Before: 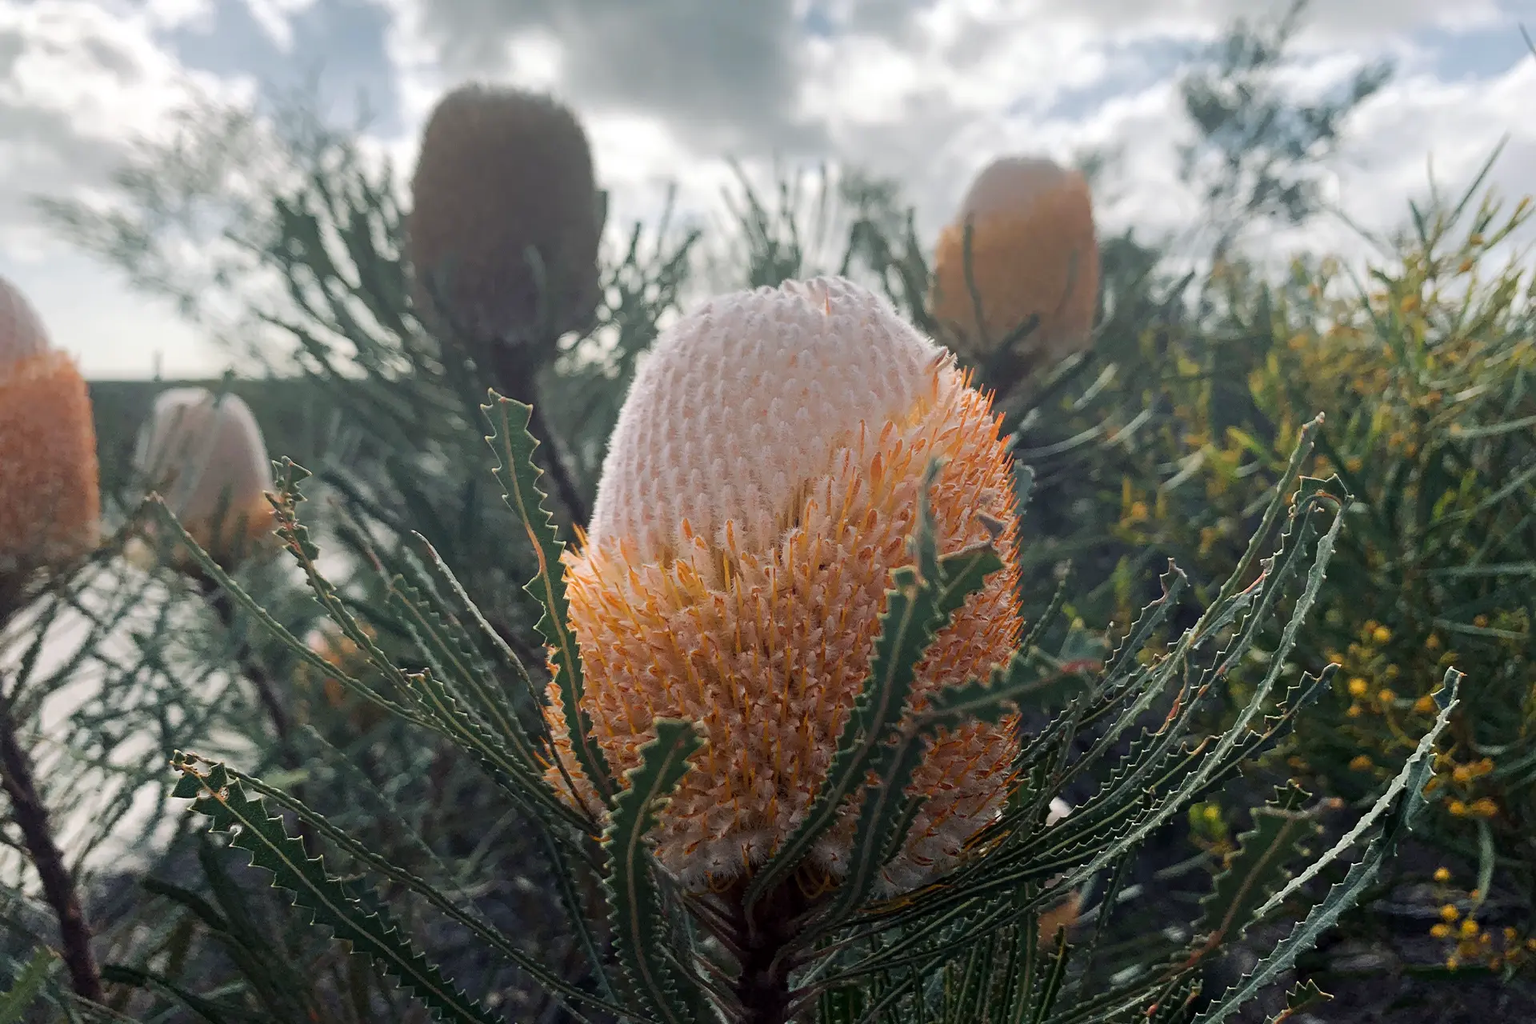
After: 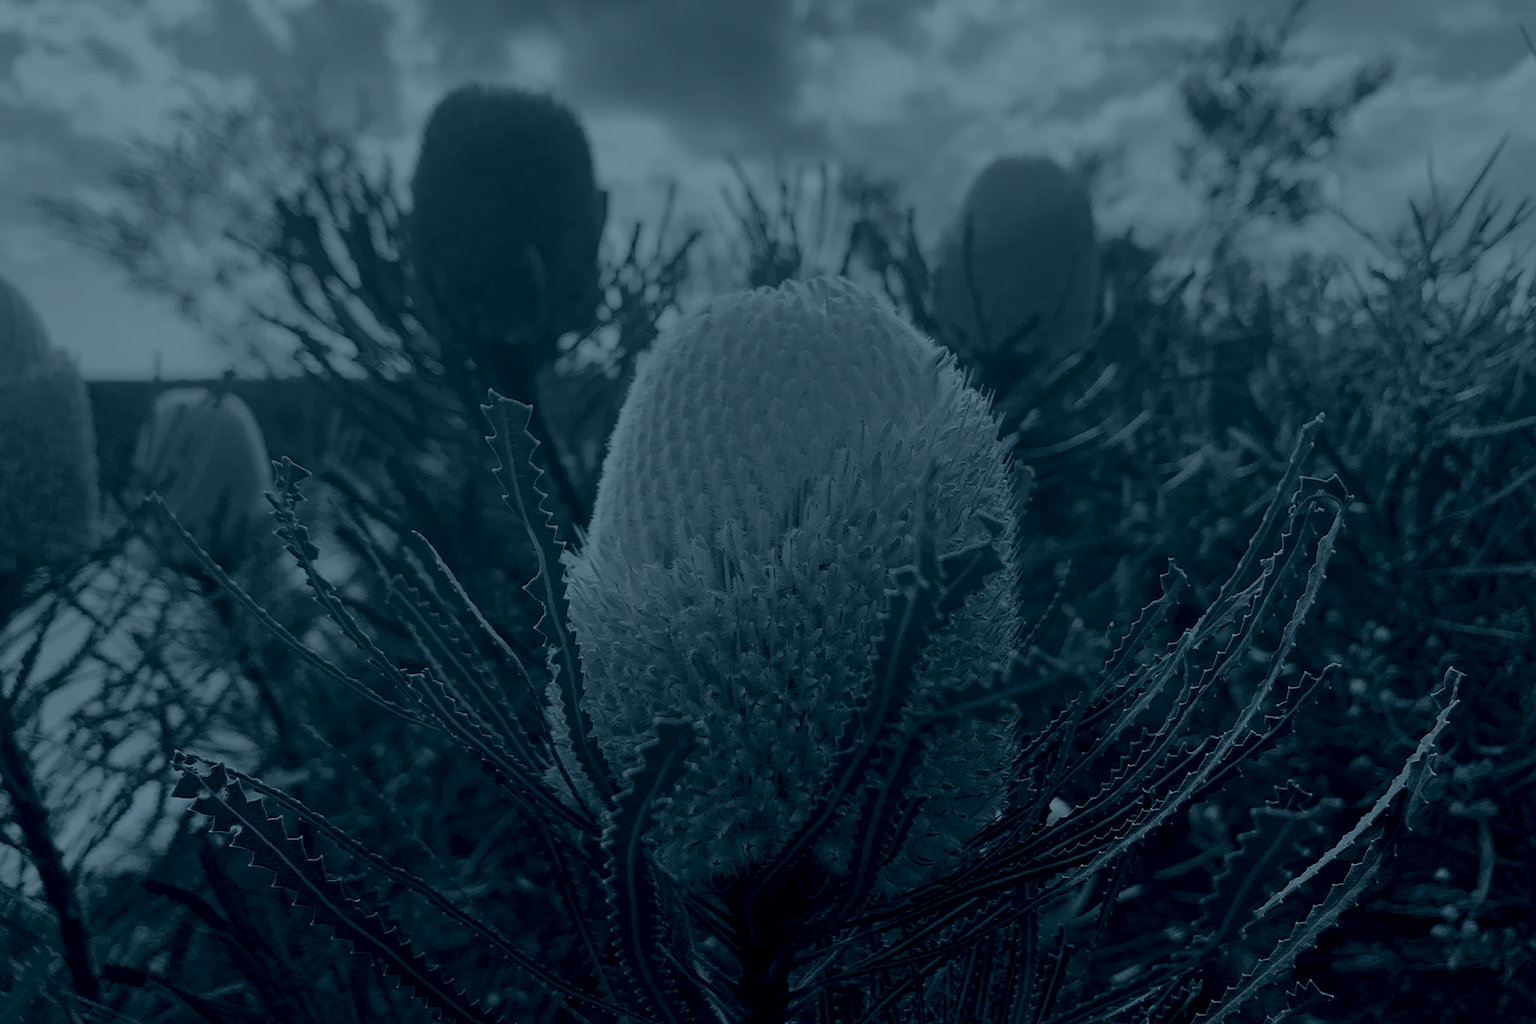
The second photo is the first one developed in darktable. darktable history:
color contrast: green-magenta contrast 1.73, blue-yellow contrast 1.15
colorize: hue 194.4°, saturation 29%, source mix 61.75%, lightness 3.98%, version 1
